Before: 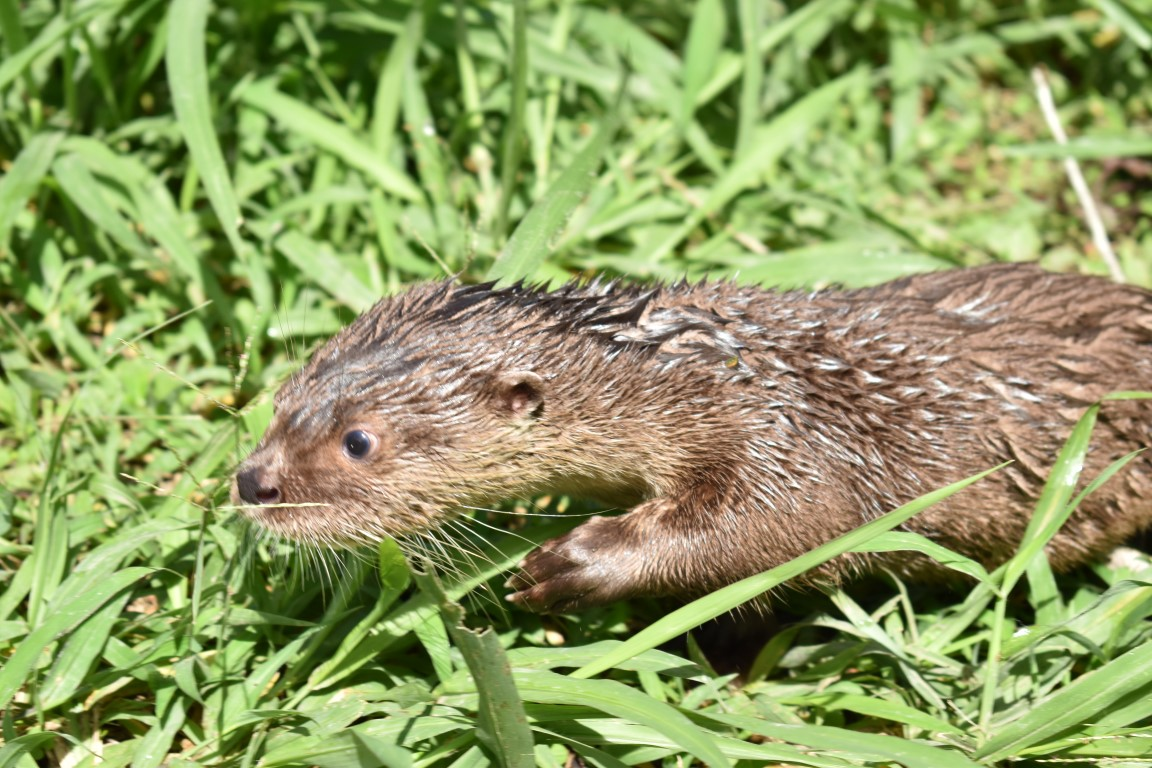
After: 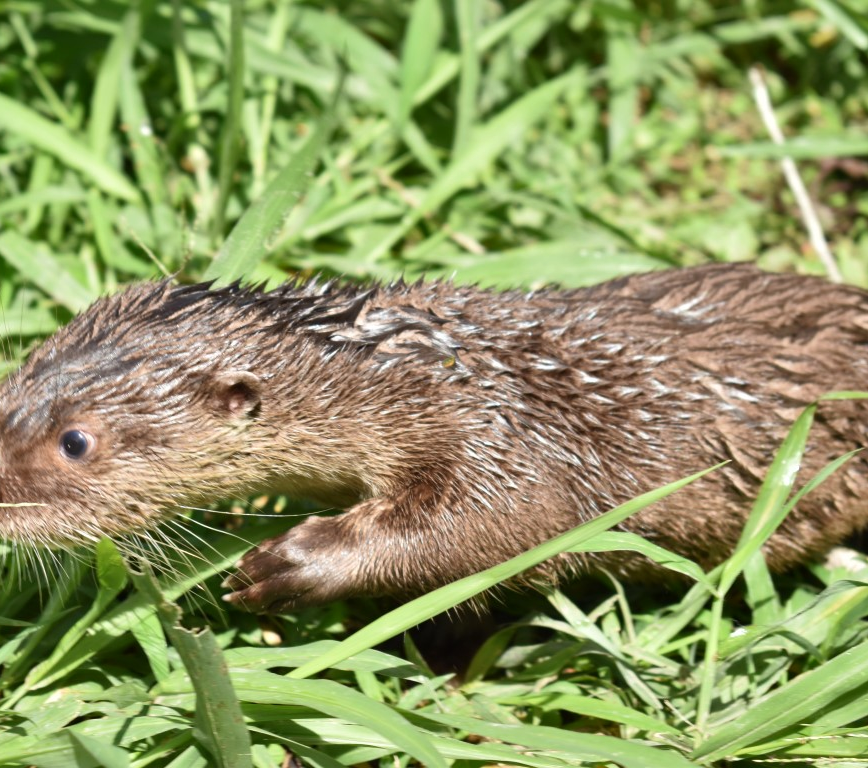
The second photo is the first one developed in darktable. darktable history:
crop and rotate: left 24.641%
shadows and highlights: low approximation 0.01, soften with gaussian
